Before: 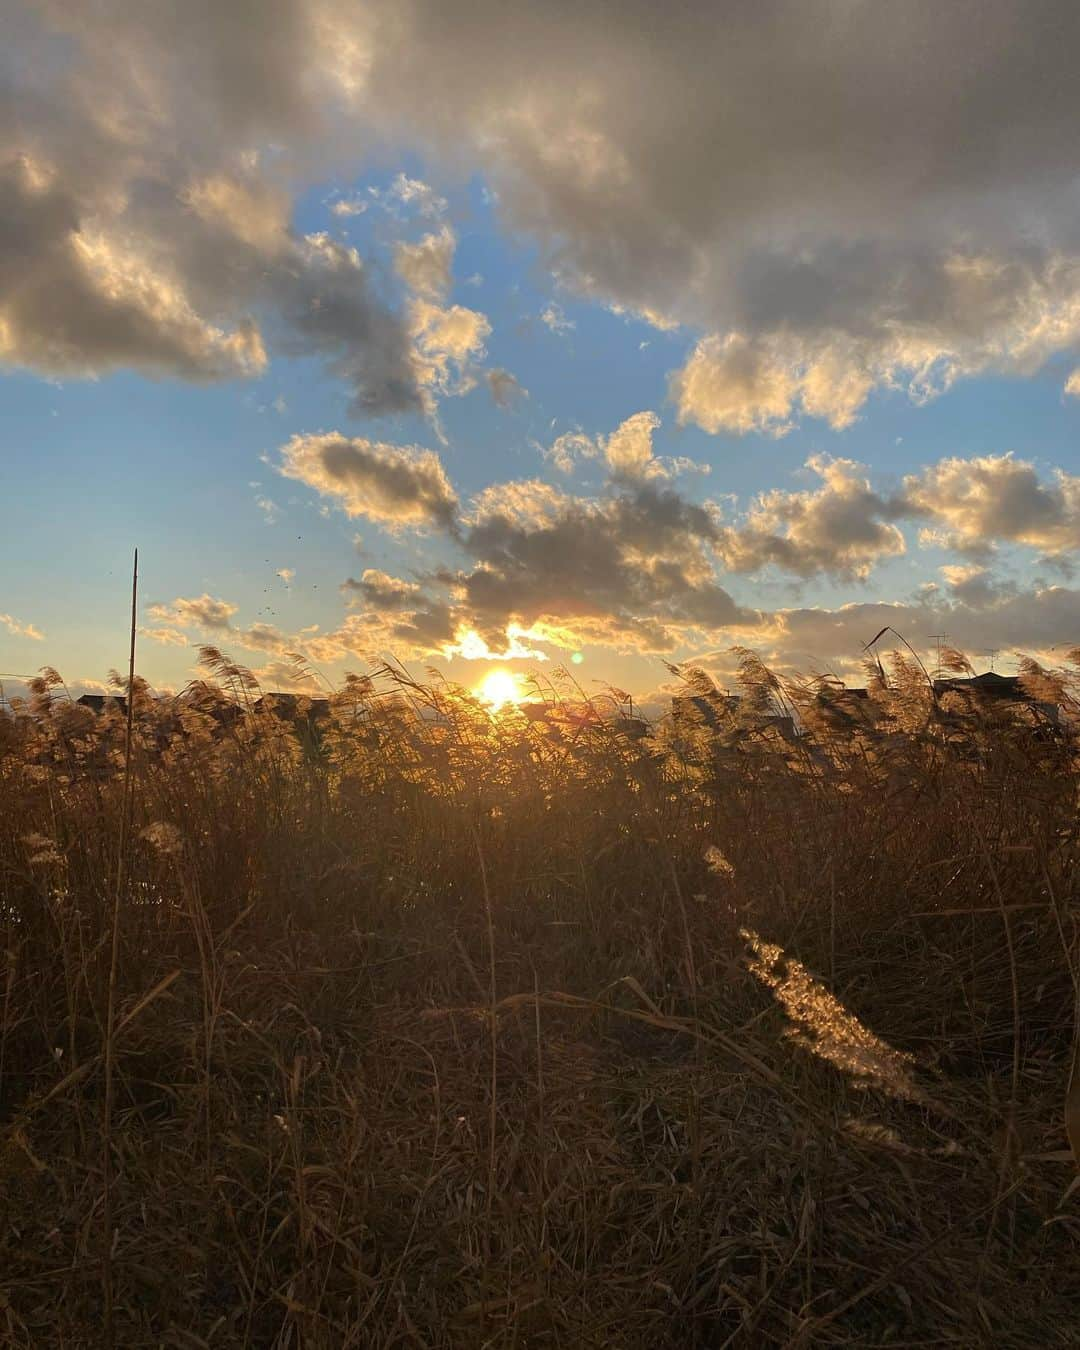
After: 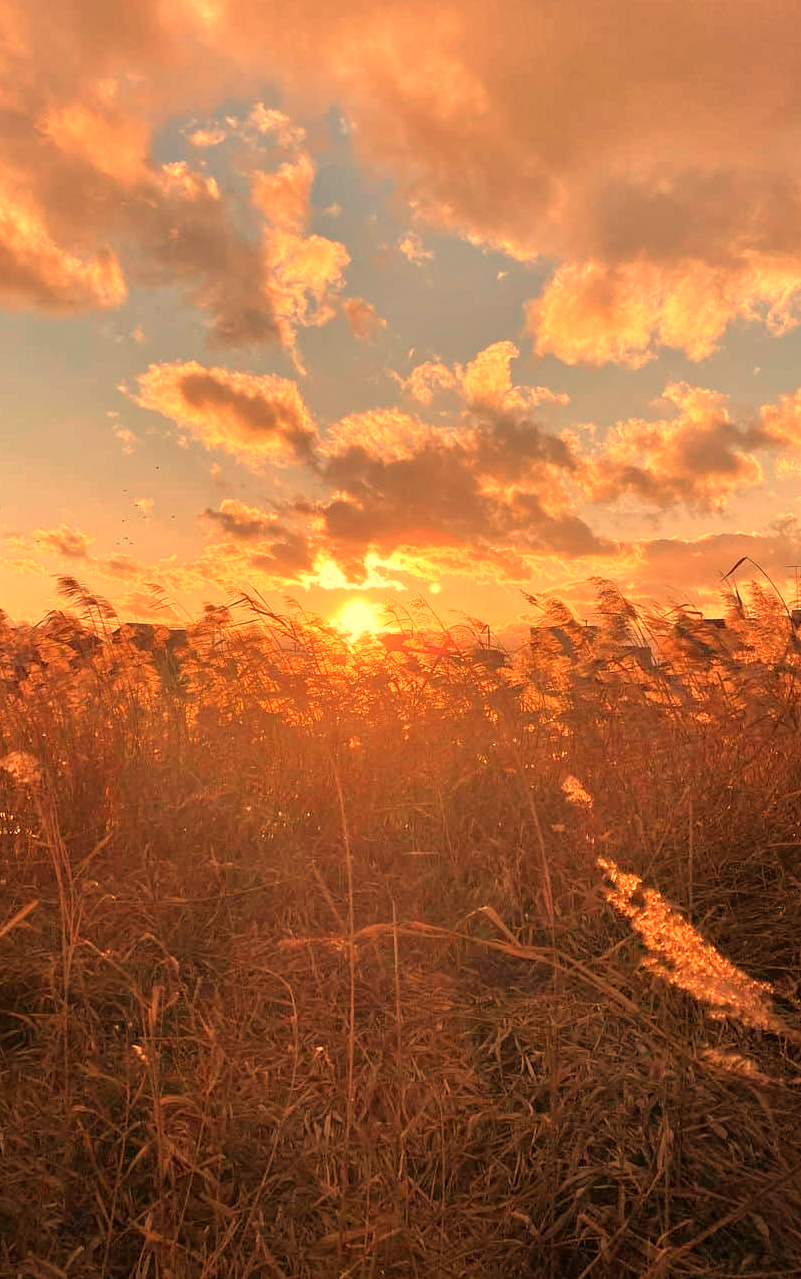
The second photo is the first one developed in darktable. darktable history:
white balance: red 1.467, blue 0.684
tone equalizer: -7 EV 0.15 EV, -6 EV 0.6 EV, -5 EV 1.15 EV, -4 EV 1.33 EV, -3 EV 1.15 EV, -2 EV 0.6 EV, -1 EV 0.15 EV, mask exposure compensation -0.5 EV
crop and rotate: left 13.15%, top 5.251%, right 12.609%
